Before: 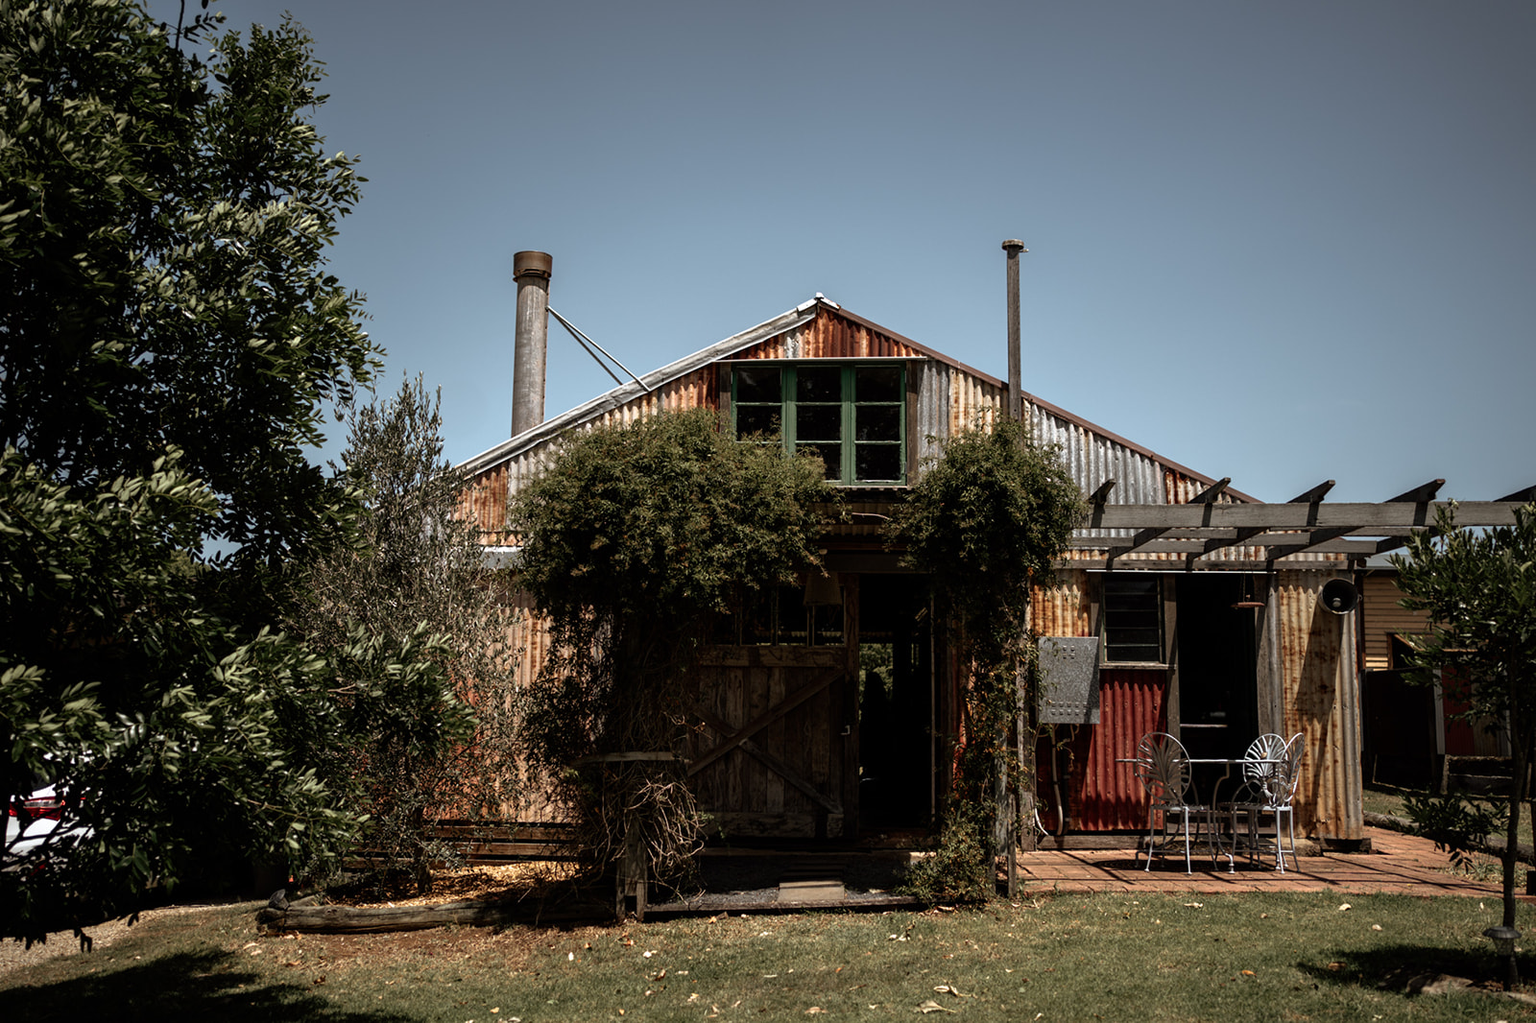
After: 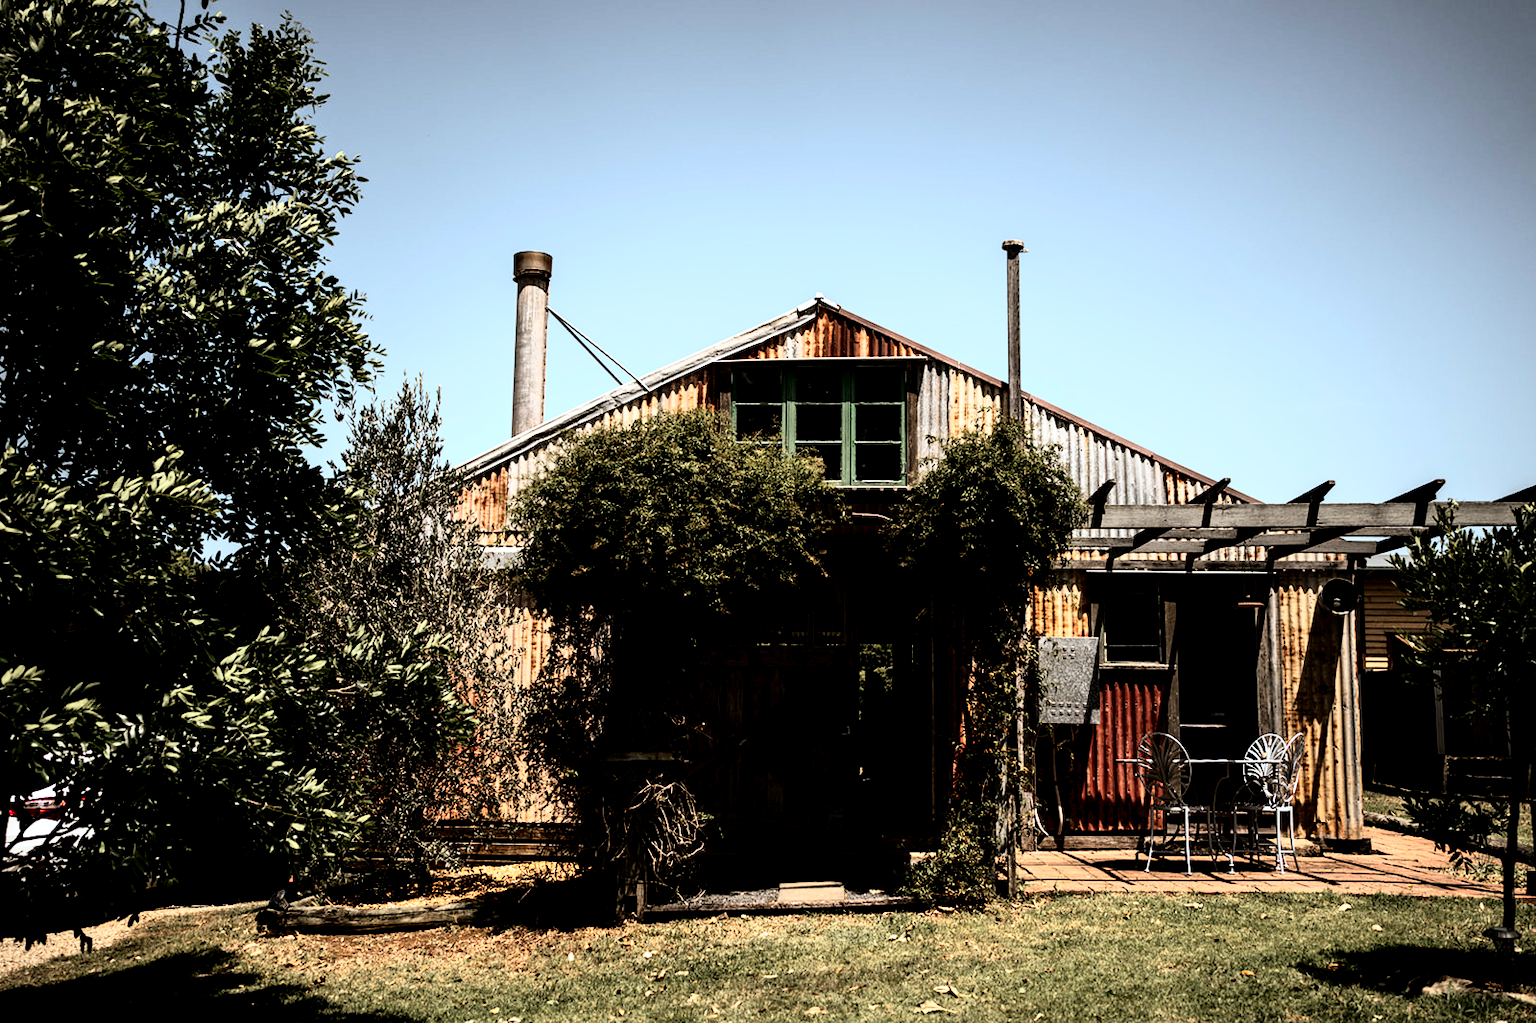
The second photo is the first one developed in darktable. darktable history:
rgb curve: curves: ch0 [(0, 0) (0.21, 0.15) (0.24, 0.21) (0.5, 0.75) (0.75, 0.96) (0.89, 0.99) (1, 1)]; ch1 [(0, 0.02) (0.21, 0.13) (0.25, 0.2) (0.5, 0.67) (0.75, 0.9) (0.89, 0.97) (1, 1)]; ch2 [(0, 0.02) (0.21, 0.13) (0.25, 0.2) (0.5, 0.67) (0.75, 0.9) (0.89, 0.97) (1, 1)], compensate middle gray true
exposure: black level correction 0.01, exposure 0.011 EV, compensate highlight preservation false
